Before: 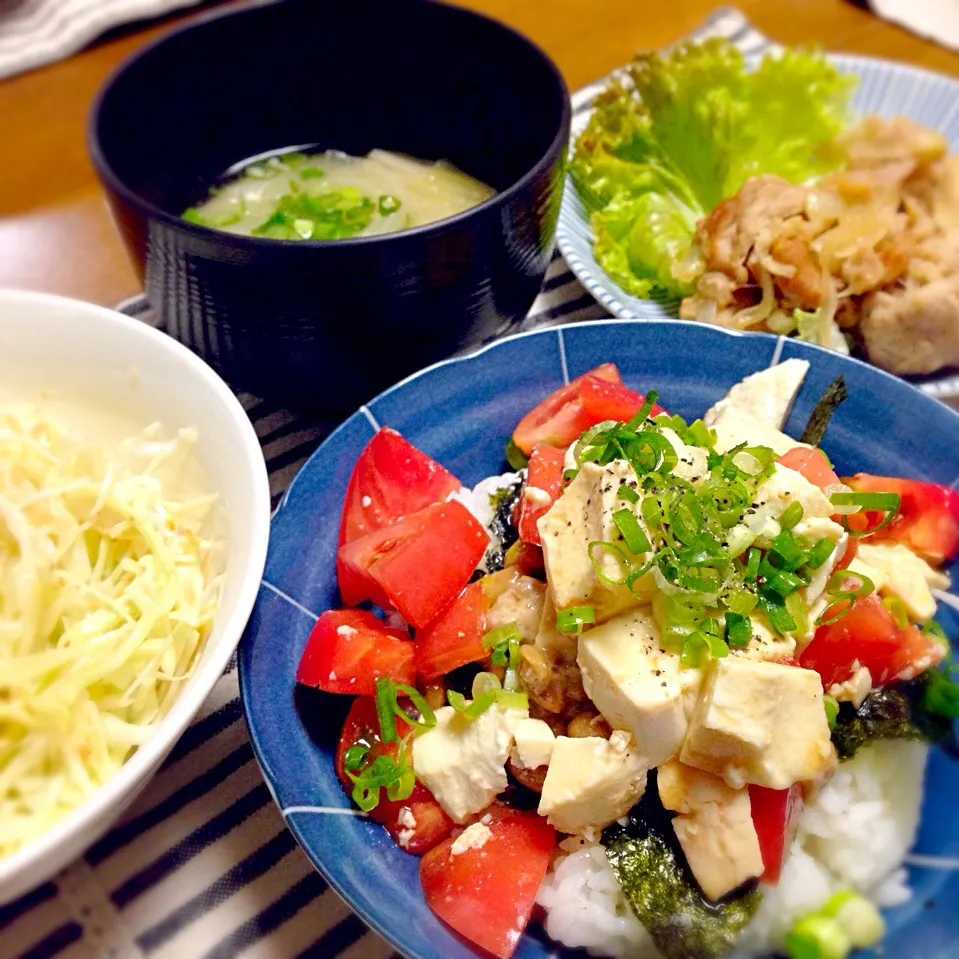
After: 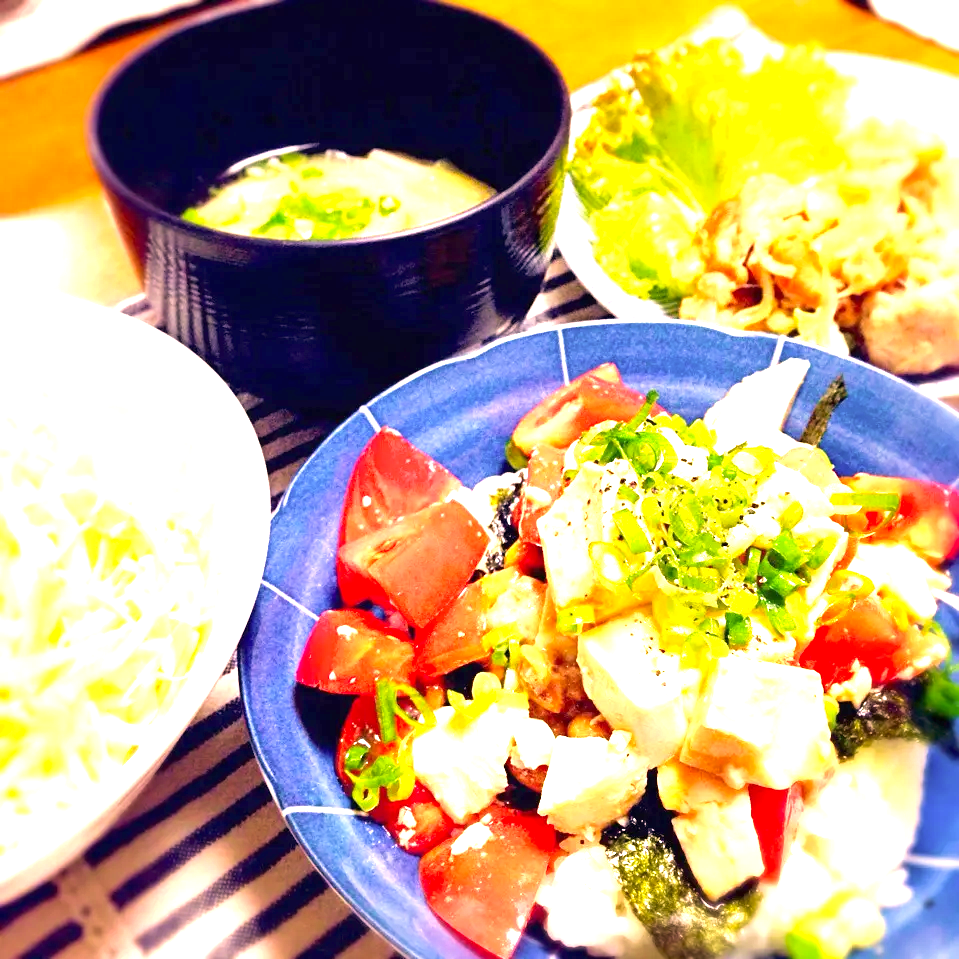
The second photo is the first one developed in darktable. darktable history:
exposure: black level correction 0, exposure 1.741 EV, compensate exposure bias true, compensate highlight preservation false
velvia: on, module defaults
color correction: highlights a* 11.96, highlights b* 11.58
